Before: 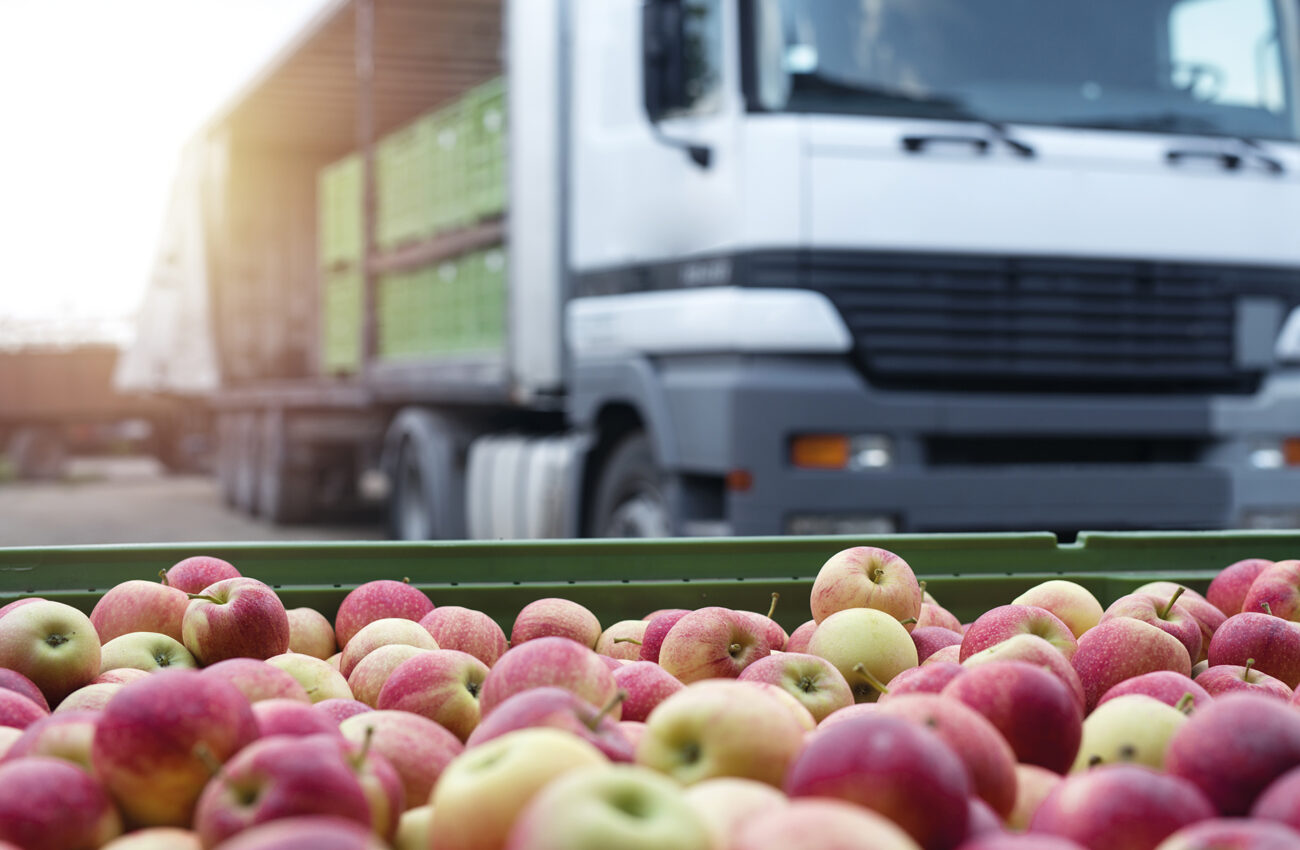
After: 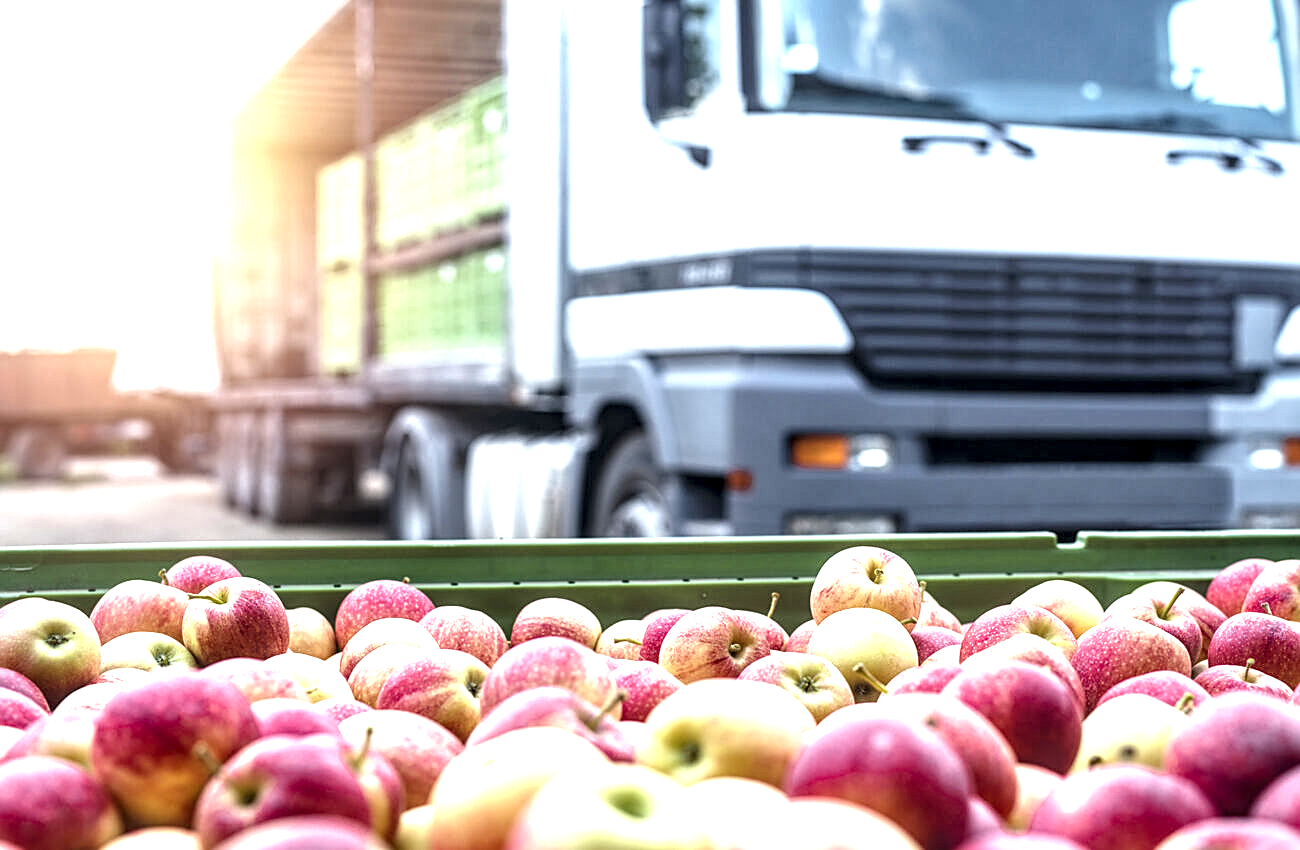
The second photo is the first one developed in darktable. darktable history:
exposure: exposure 1.137 EV, compensate highlight preservation false
local contrast: highlights 79%, shadows 56%, detail 175%, midtone range 0.428
sharpen: on, module defaults
